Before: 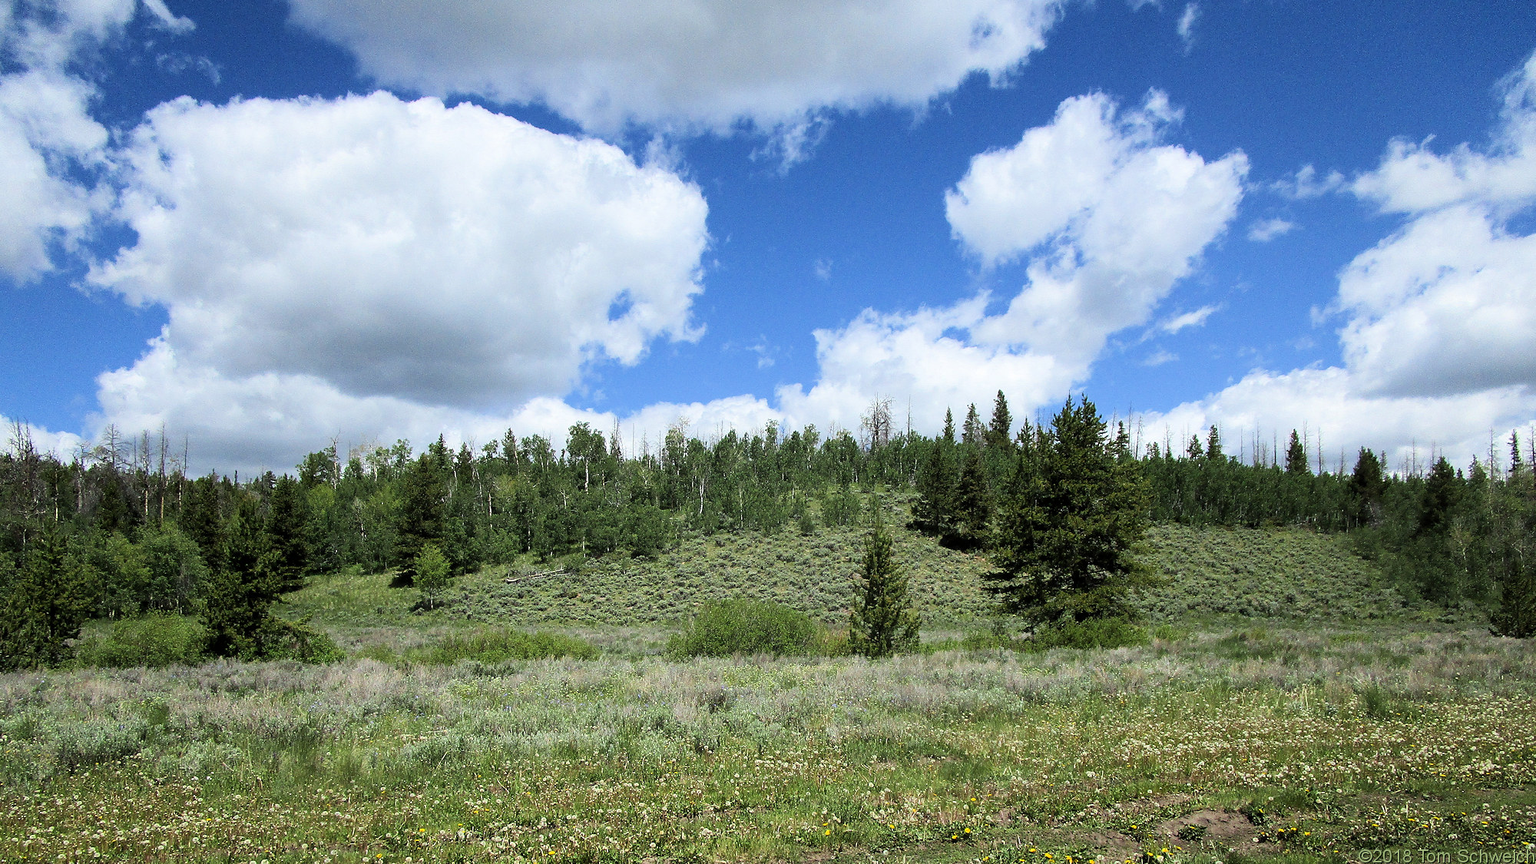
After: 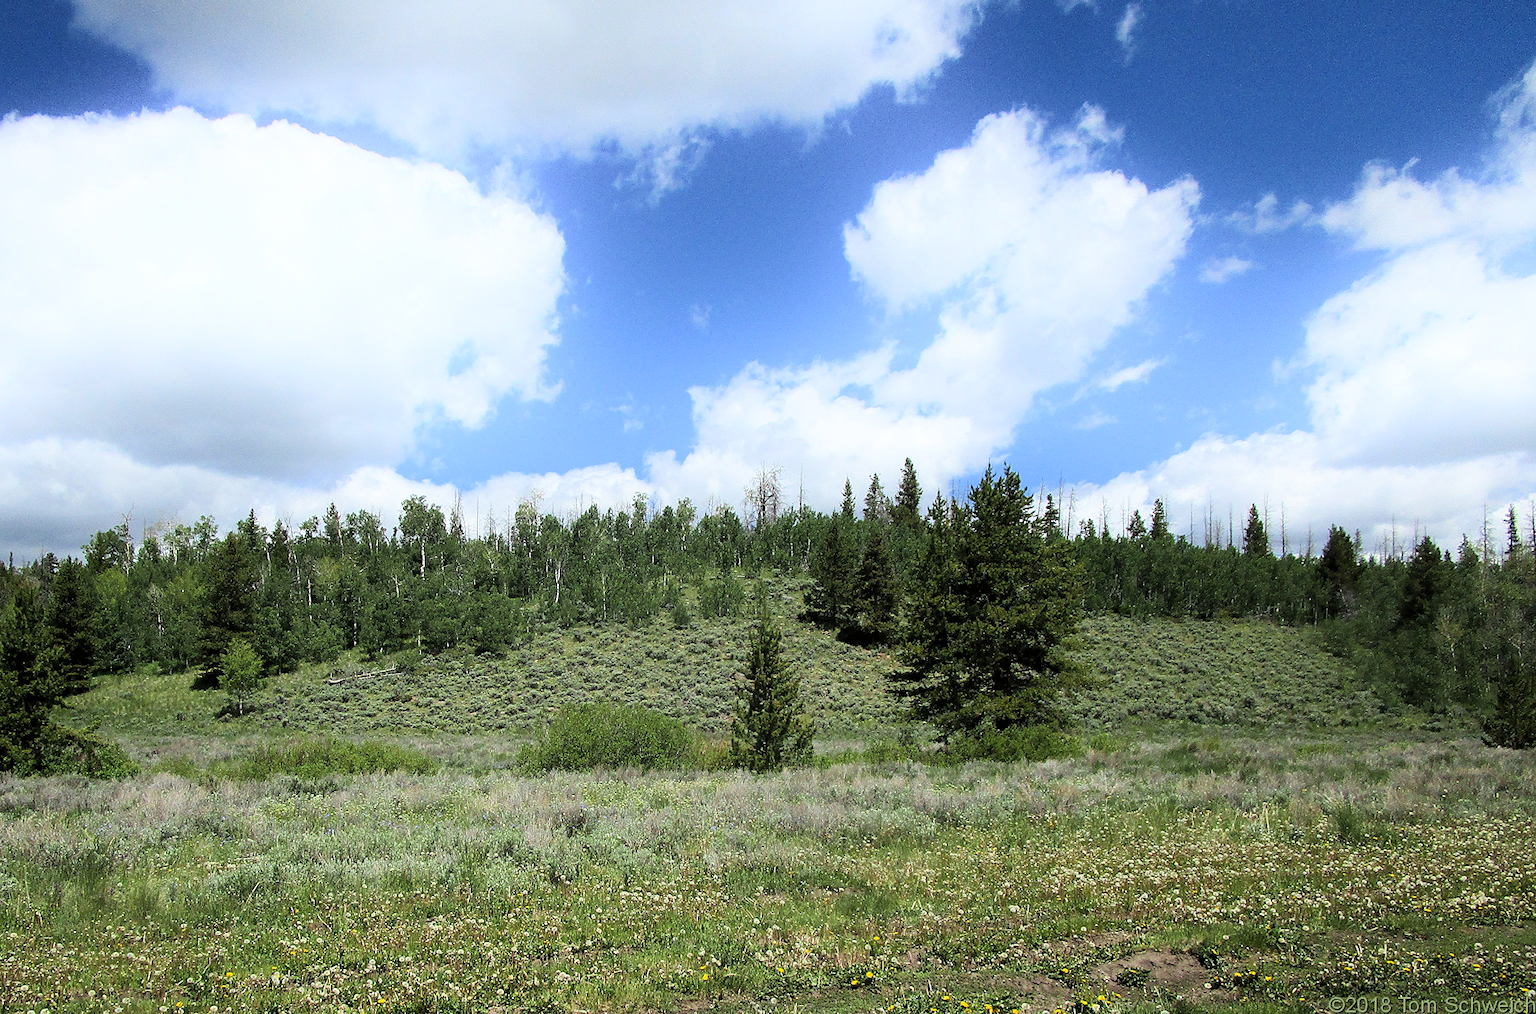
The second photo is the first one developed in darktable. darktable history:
crop and rotate: left 14.761%
shadows and highlights: shadows -21.44, highlights 98.45, soften with gaussian
